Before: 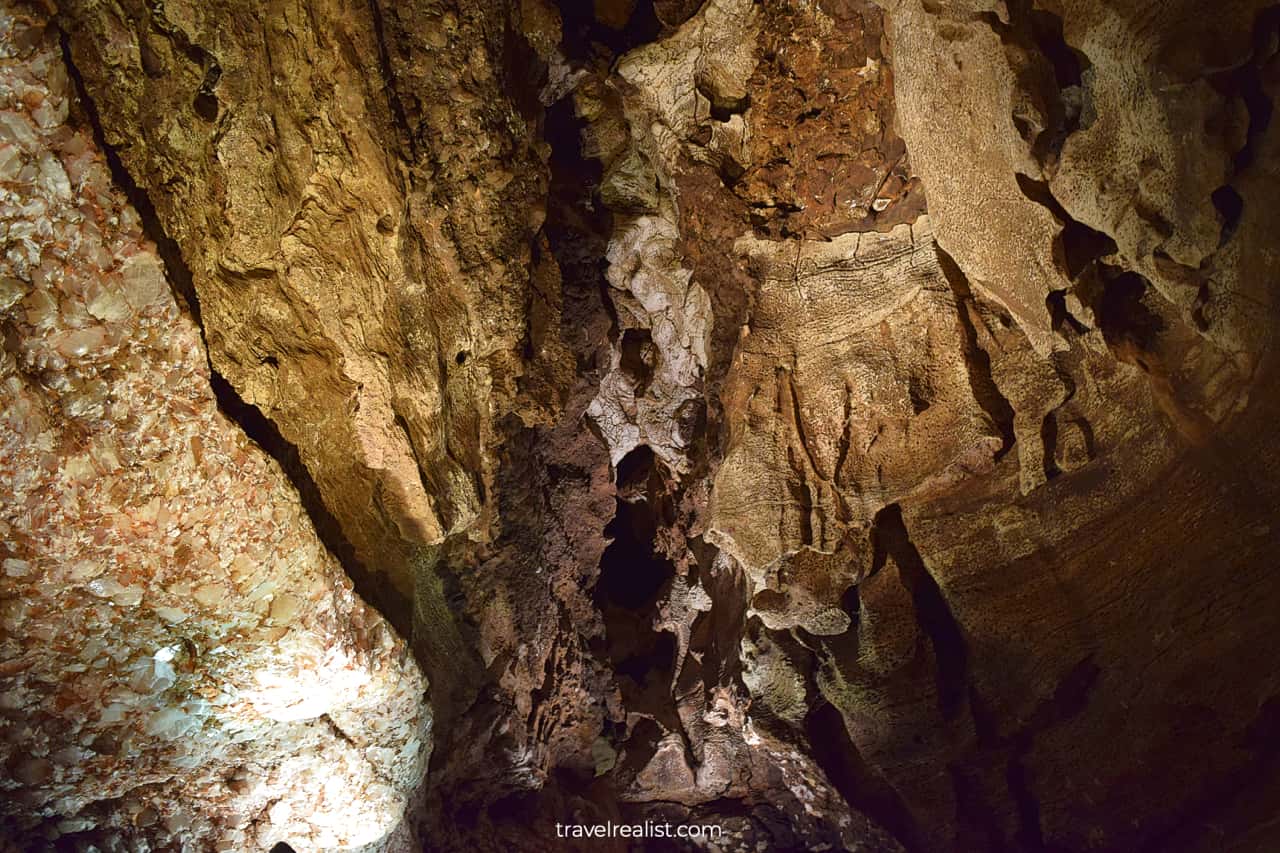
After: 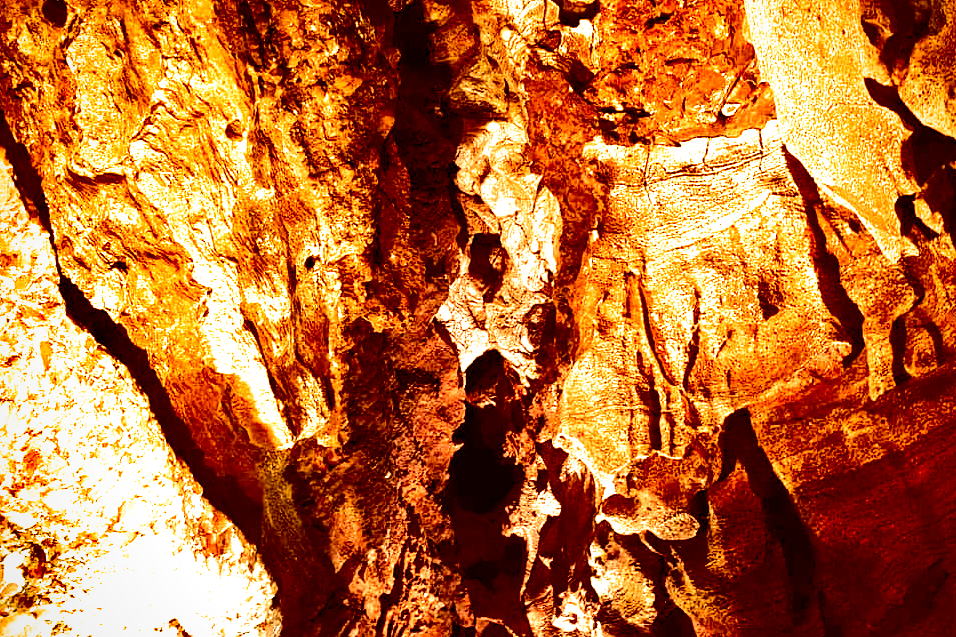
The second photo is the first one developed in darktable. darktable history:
white balance: red 1.467, blue 0.684
shadows and highlights: soften with gaussian
filmic rgb: black relative exposure -6.3 EV, white relative exposure 2.8 EV, threshold 3 EV, target black luminance 0%, hardness 4.6, latitude 67.35%, contrast 1.292, shadows ↔ highlights balance -3.5%, preserve chrominance no, color science v4 (2020), contrast in shadows soft, enable highlight reconstruction true
exposure: black level correction 0, exposure 1.4 EV, compensate highlight preservation false
crop and rotate: left 11.831%, top 11.346%, right 13.429%, bottom 13.899%
contrast brightness saturation: contrast 0.19, brightness -0.24, saturation 0.11
vignetting: brightness -0.233, saturation 0.141
